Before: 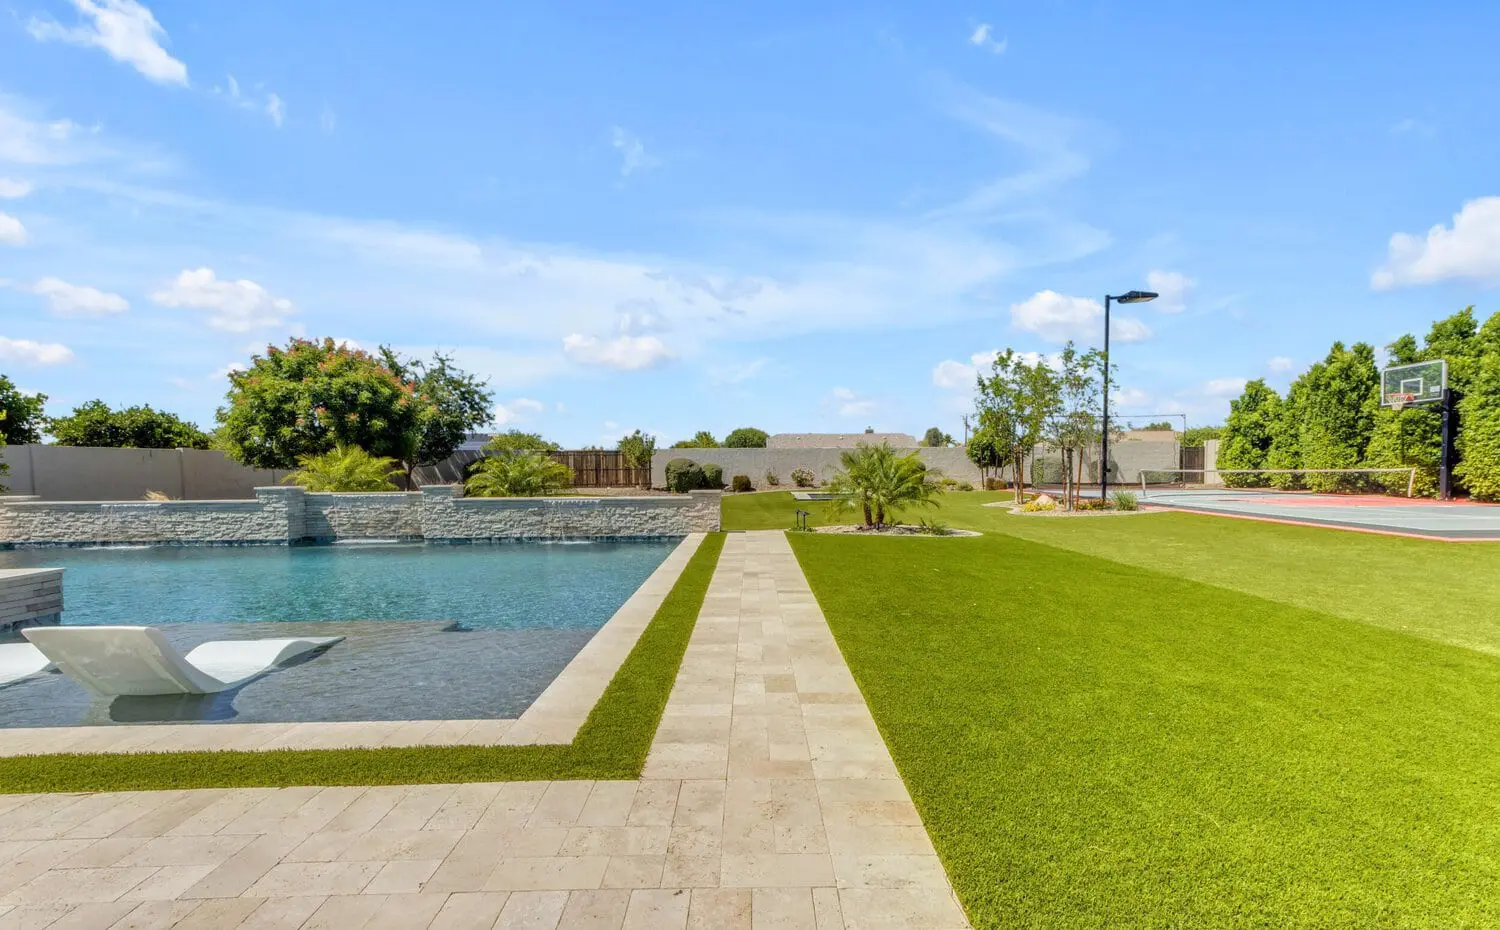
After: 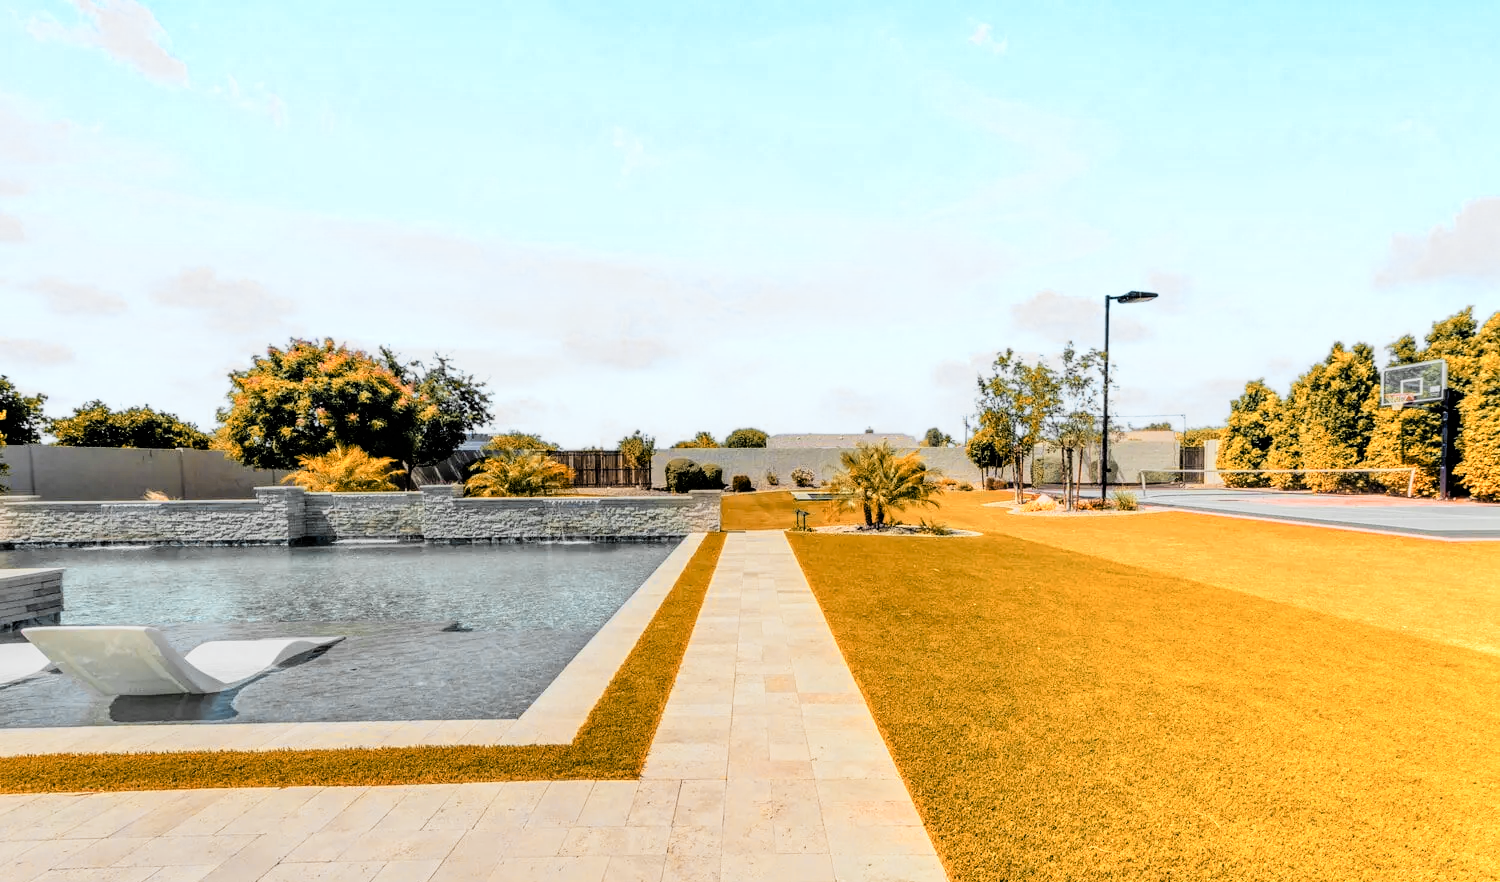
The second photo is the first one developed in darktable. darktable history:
crop and rotate: top 0%, bottom 5.097%
tone curve: curves: ch0 [(0, 0) (0.003, 0.003) (0.011, 0.012) (0.025, 0.026) (0.044, 0.047) (0.069, 0.073) (0.1, 0.105) (0.136, 0.143) (0.177, 0.187) (0.224, 0.237) (0.277, 0.293) (0.335, 0.354) (0.399, 0.422) (0.468, 0.495) (0.543, 0.574) (0.623, 0.659) (0.709, 0.749) (0.801, 0.846) (0.898, 0.932) (1, 1)], preserve colors none
filmic rgb: black relative exposure -5 EV, hardness 2.88, contrast 1.3, highlights saturation mix -30%
color zones: curves: ch0 [(0.009, 0.528) (0.136, 0.6) (0.255, 0.586) (0.39, 0.528) (0.522, 0.584) (0.686, 0.736) (0.849, 0.561)]; ch1 [(0.045, 0.781) (0.14, 0.416) (0.257, 0.695) (0.442, 0.032) (0.738, 0.338) (0.818, 0.632) (0.891, 0.741) (1, 0.704)]; ch2 [(0, 0.667) (0.141, 0.52) (0.26, 0.37) (0.474, 0.432) (0.743, 0.286)]
